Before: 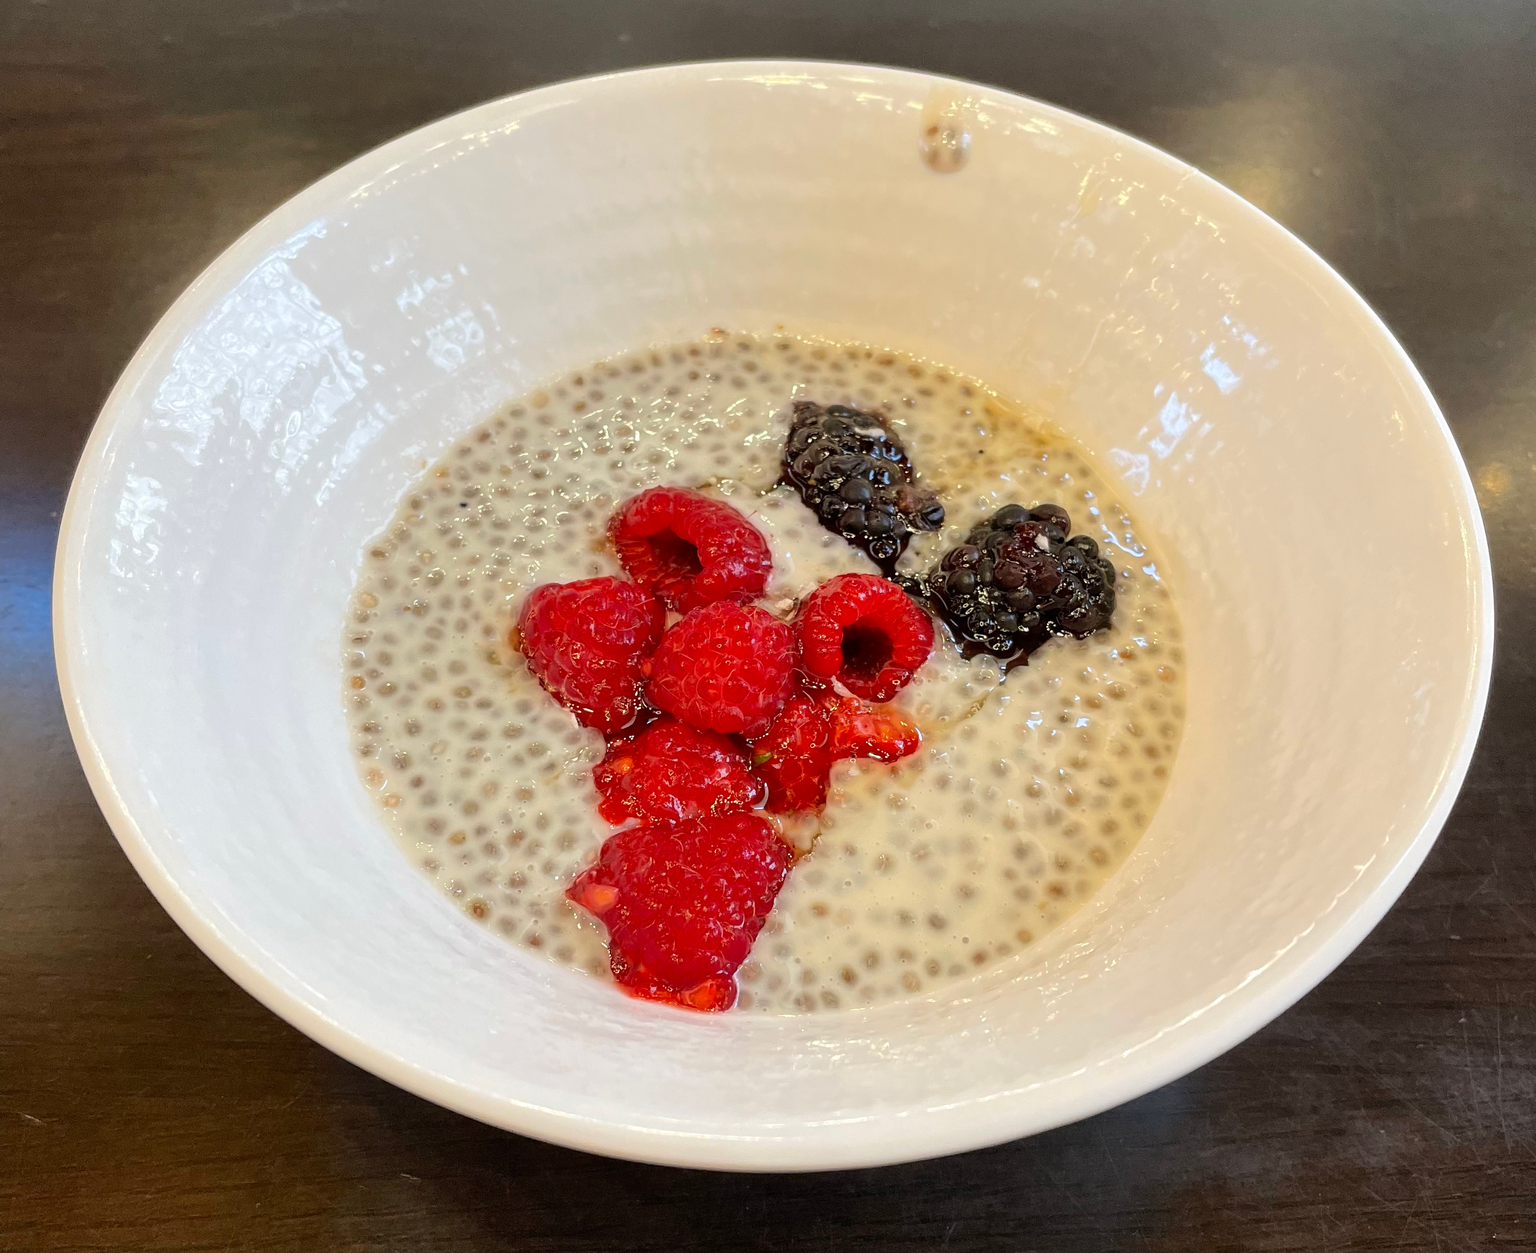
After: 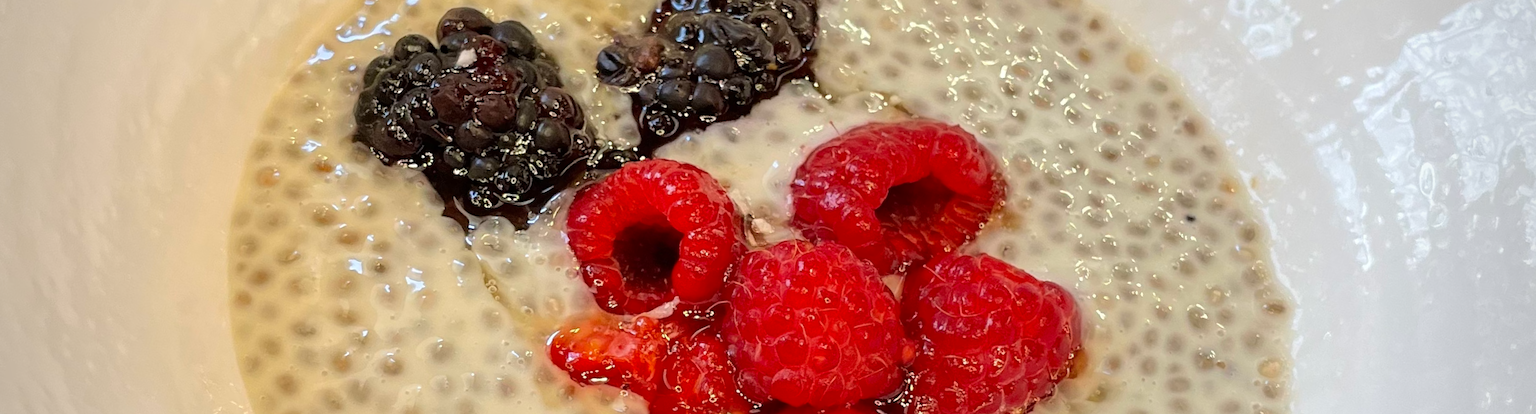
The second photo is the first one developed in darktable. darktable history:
rotate and perspective: lens shift (vertical) 0.048, lens shift (horizontal) -0.024, automatic cropping off
color zones: mix -62.47%
crop and rotate: angle 16.12°, top 30.835%, bottom 35.653%
vignetting: on, module defaults
